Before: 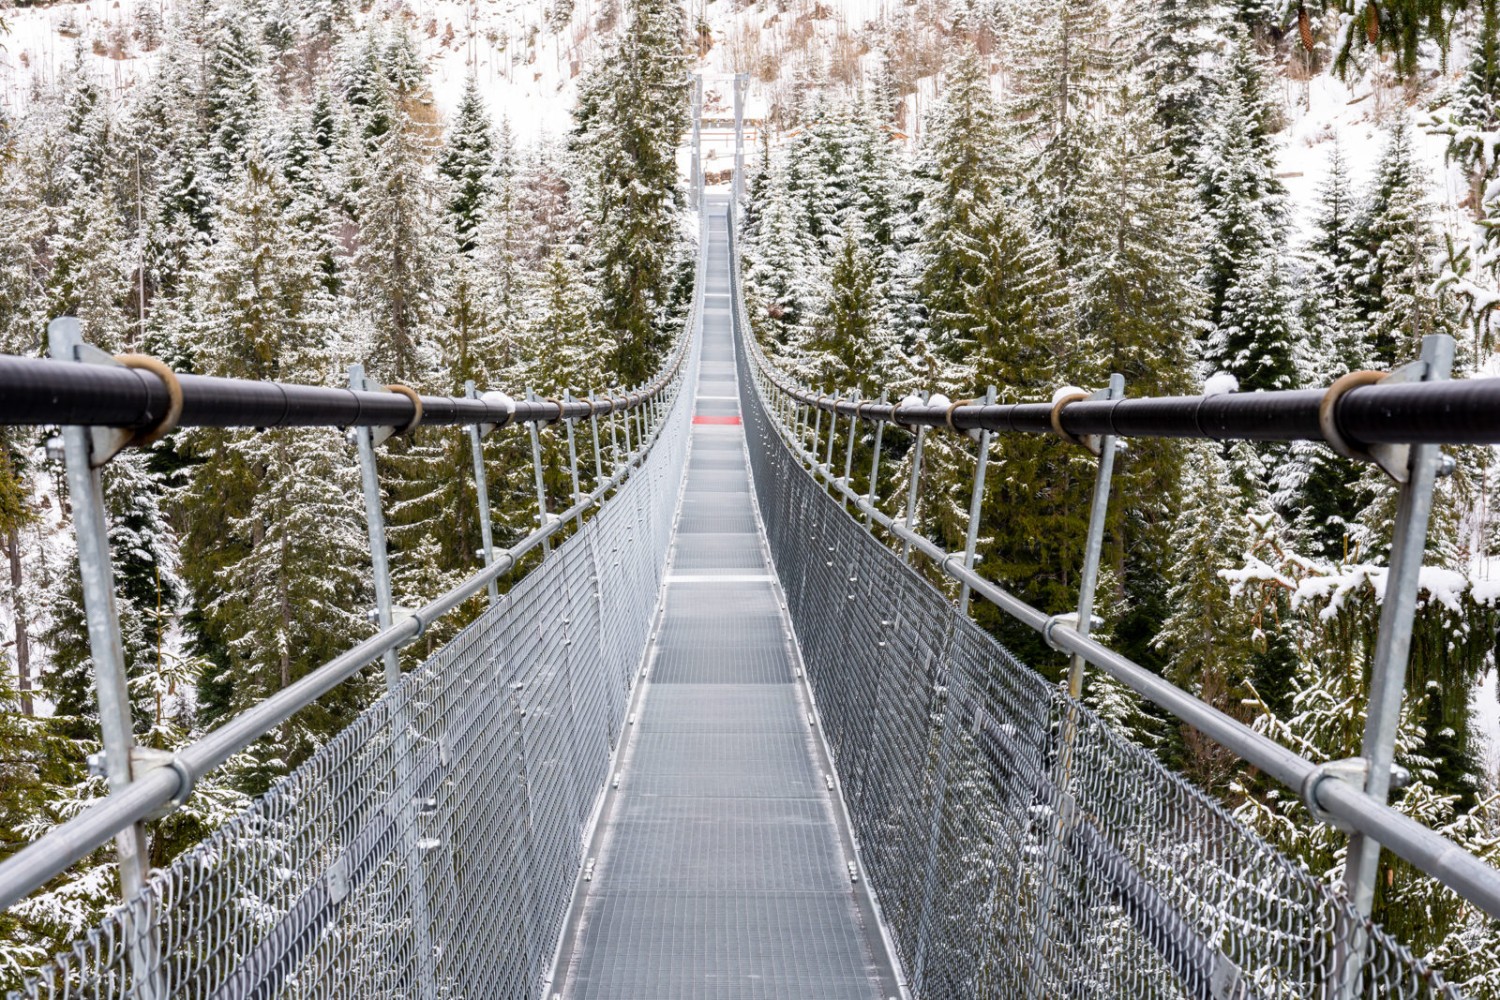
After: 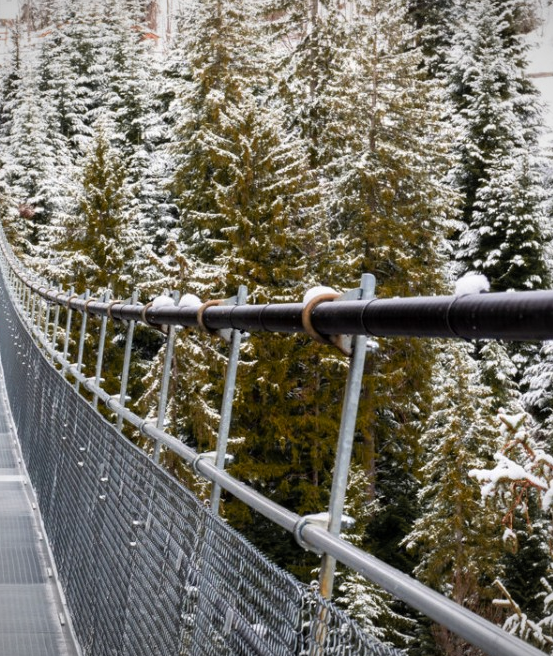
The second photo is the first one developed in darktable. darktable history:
color zones: curves: ch1 [(0.263, 0.53) (0.376, 0.287) (0.487, 0.512) (0.748, 0.547) (1, 0.513)]; ch2 [(0.262, 0.45) (0.751, 0.477)], mix 31.98%
crop and rotate: left 49.936%, top 10.094%, right 13.136%, bottom 24.256%
vignetting: fall-off radius 60.92%
